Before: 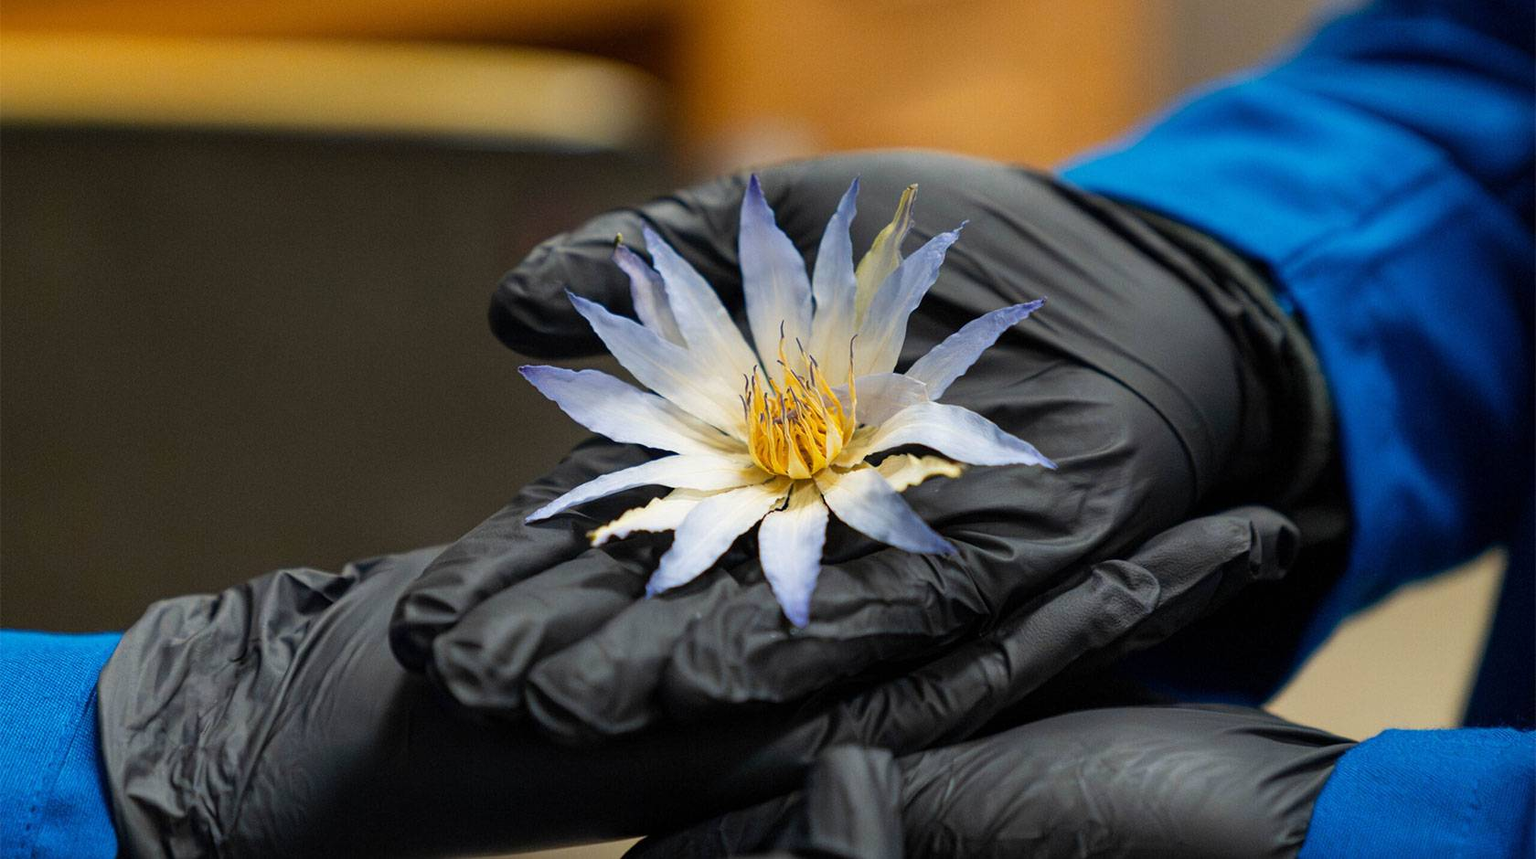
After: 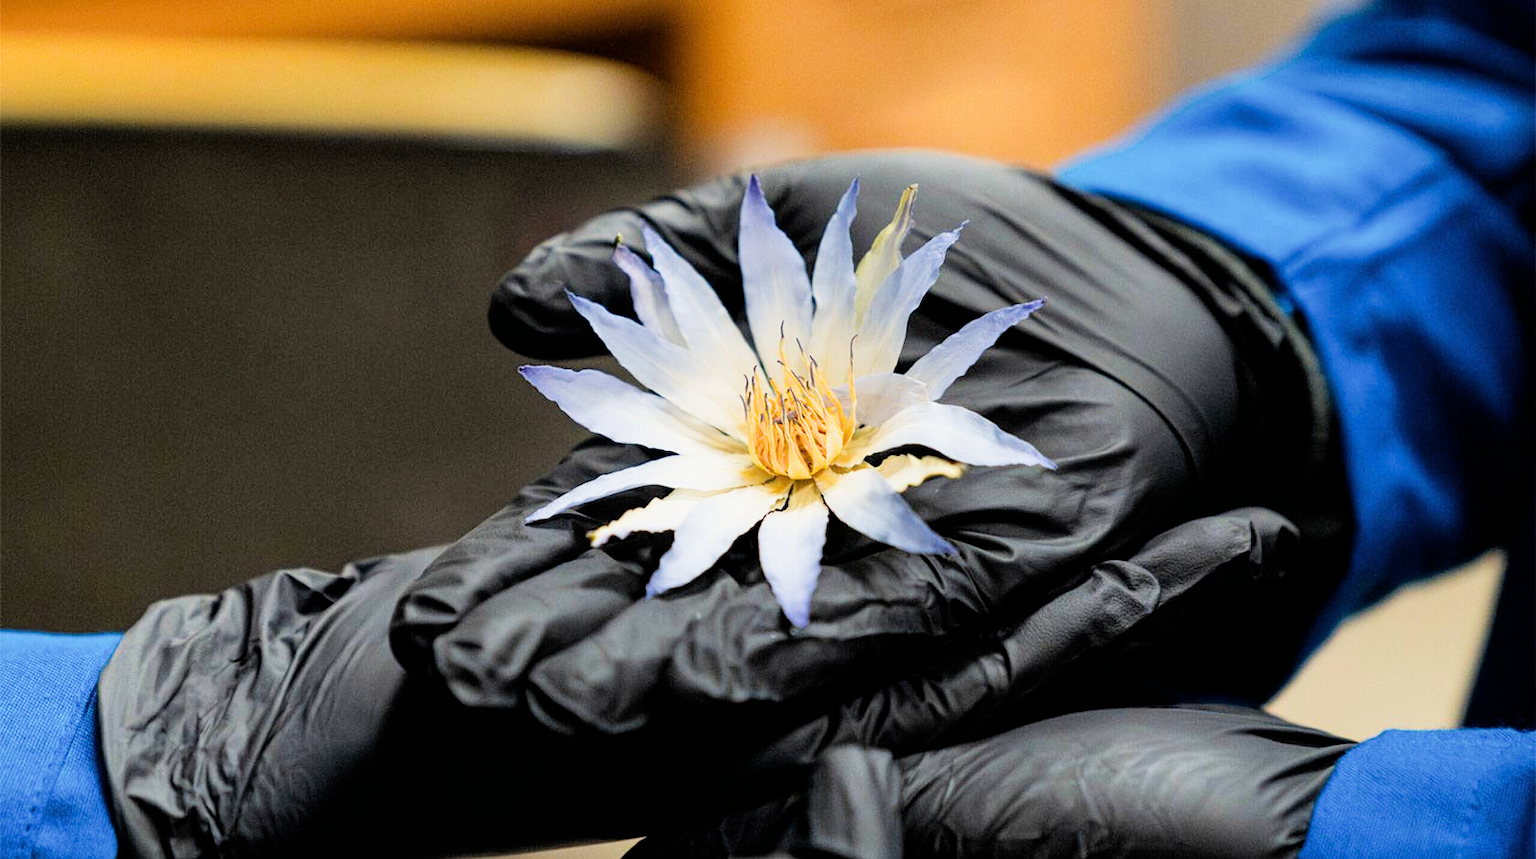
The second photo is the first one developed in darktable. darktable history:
filmic rgb: black relative exposure -5 EV, hardness 2.88, contrast 1.2, highlights saturation mix -30%
exposure: exposure 1 EV, compensate highlight preservation false
